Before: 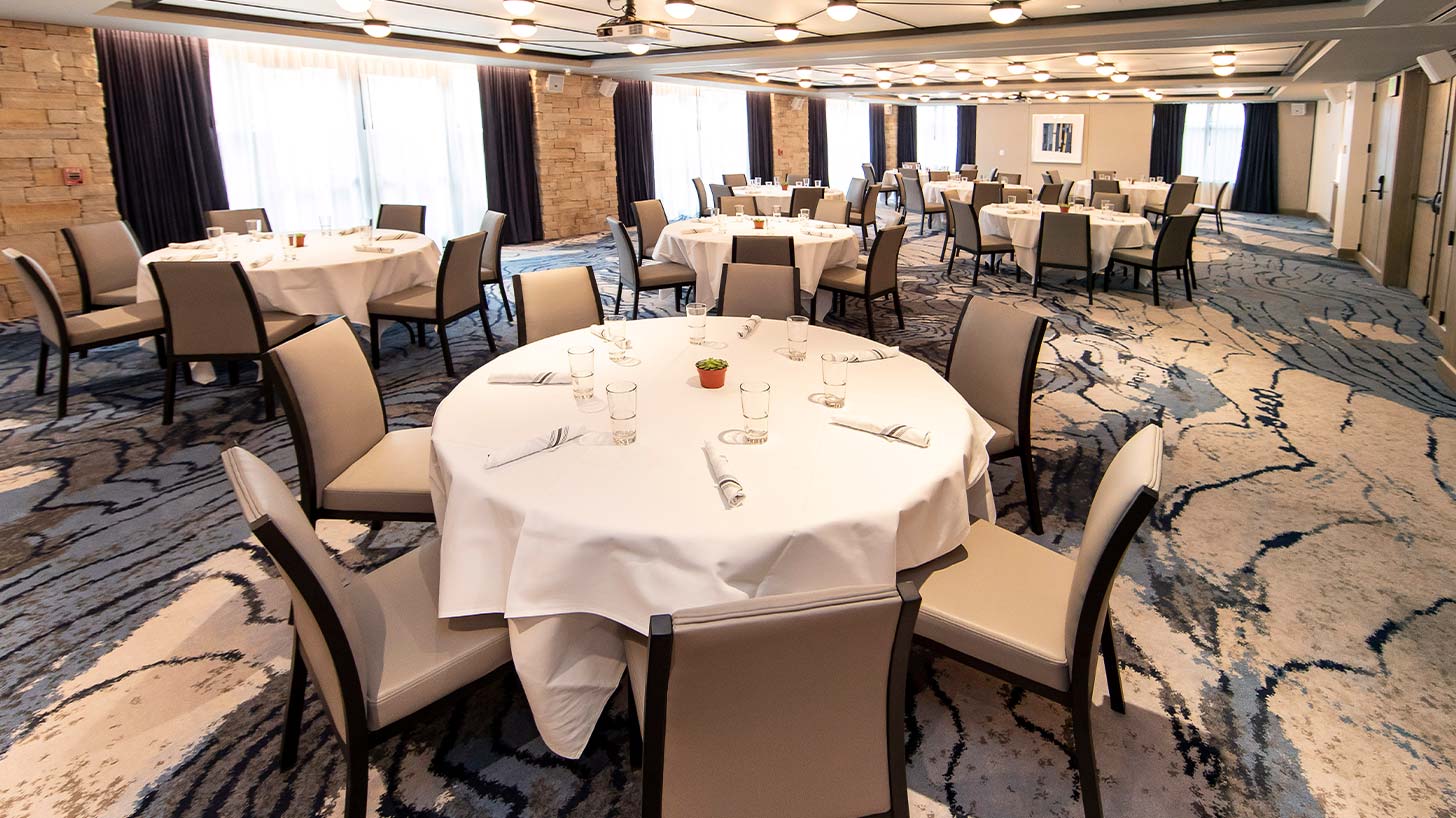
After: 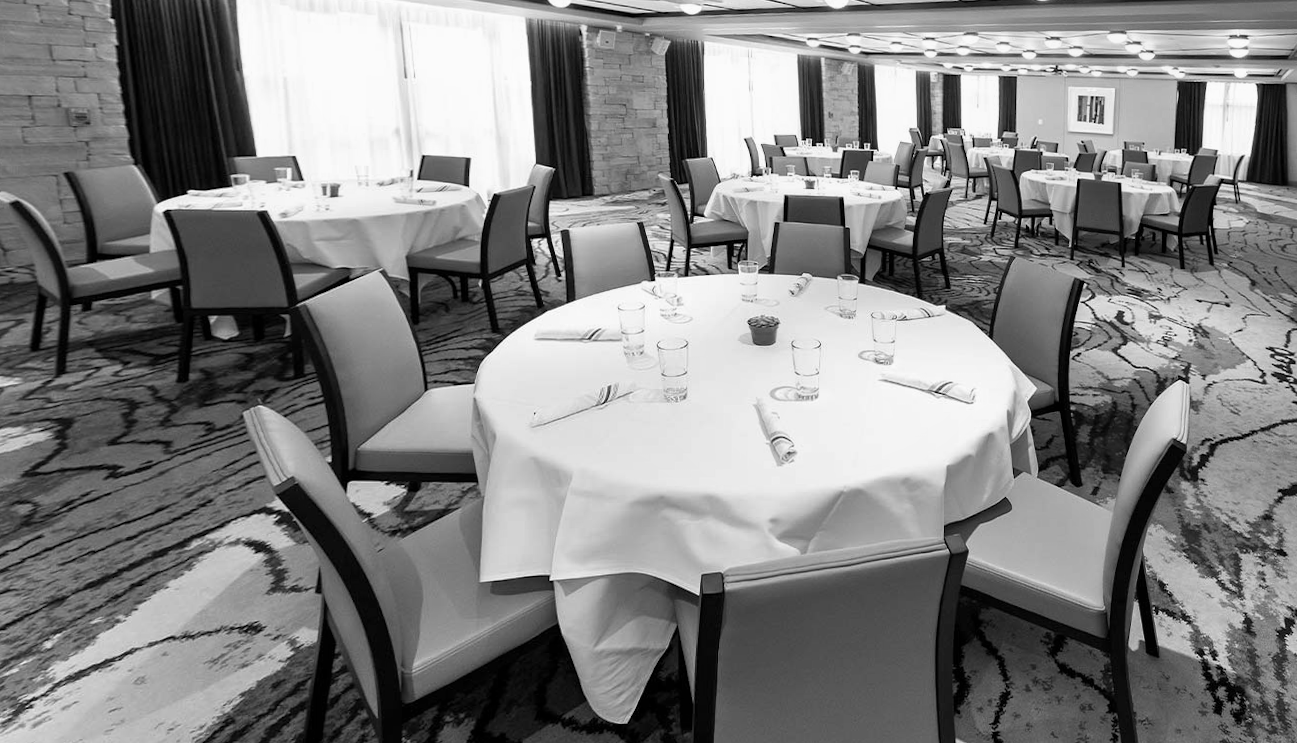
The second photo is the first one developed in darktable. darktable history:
crop: right 9.509%, bottom 0.031%
white balance: red 1.066, blue 1.119
monochrome: a -11.7, b 1.62, size 0.5, highlights 0.38
rotate and perspective: rotation -0.013°, lens shift (vertical) -0.027, lens shift (horizontal) 0.178, crop left 0.016, crop right 0.989, crop top 0.082, crop bottom 0.918
